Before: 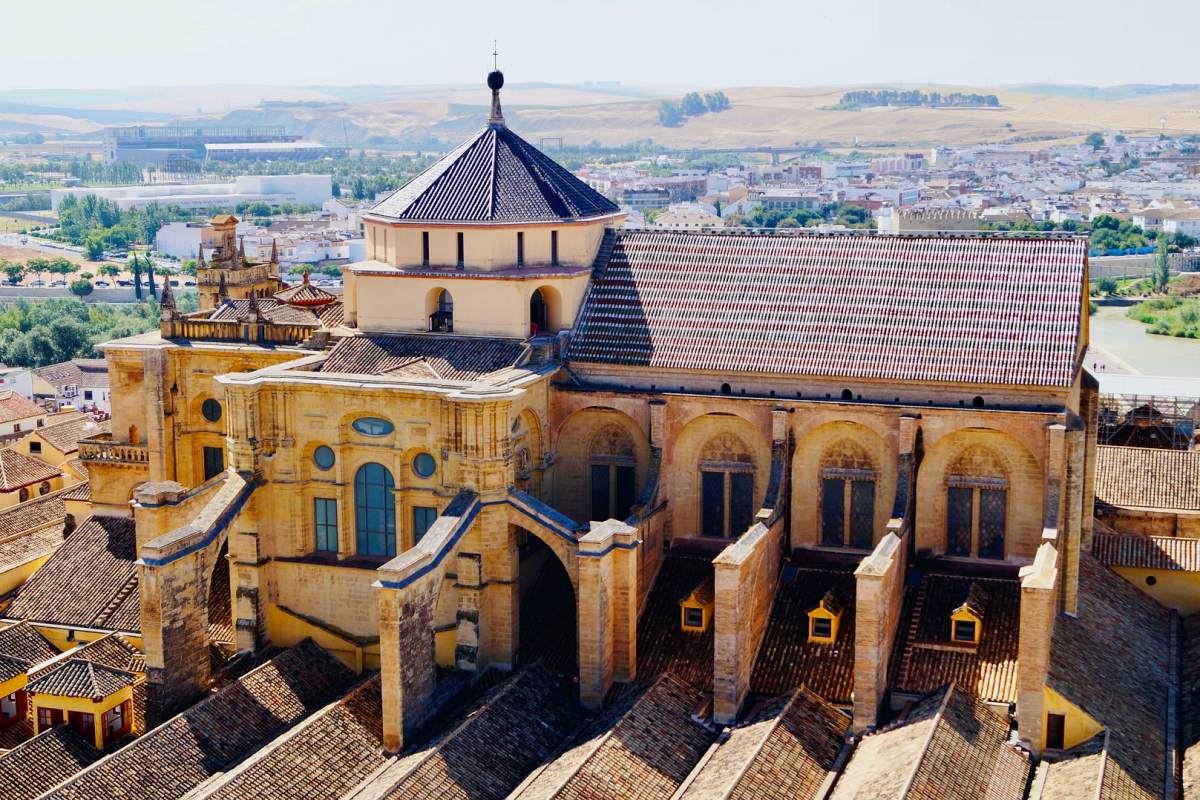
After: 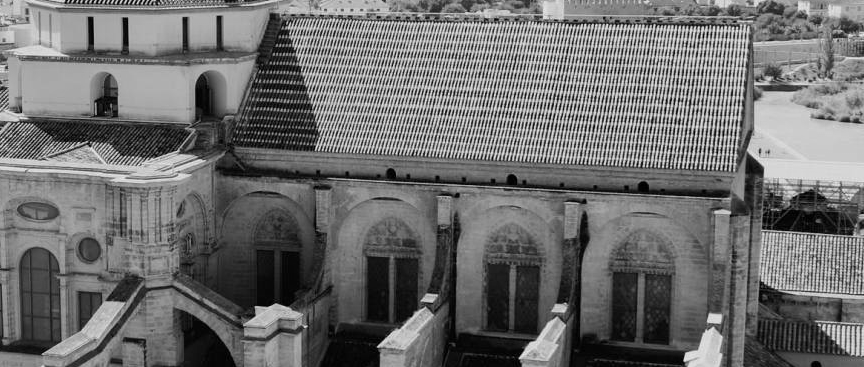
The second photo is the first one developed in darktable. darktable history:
crop and rotate: left 27.938%, top 27.046%, bottom 27.046%
monochrome: a -92.57, b 58.91
